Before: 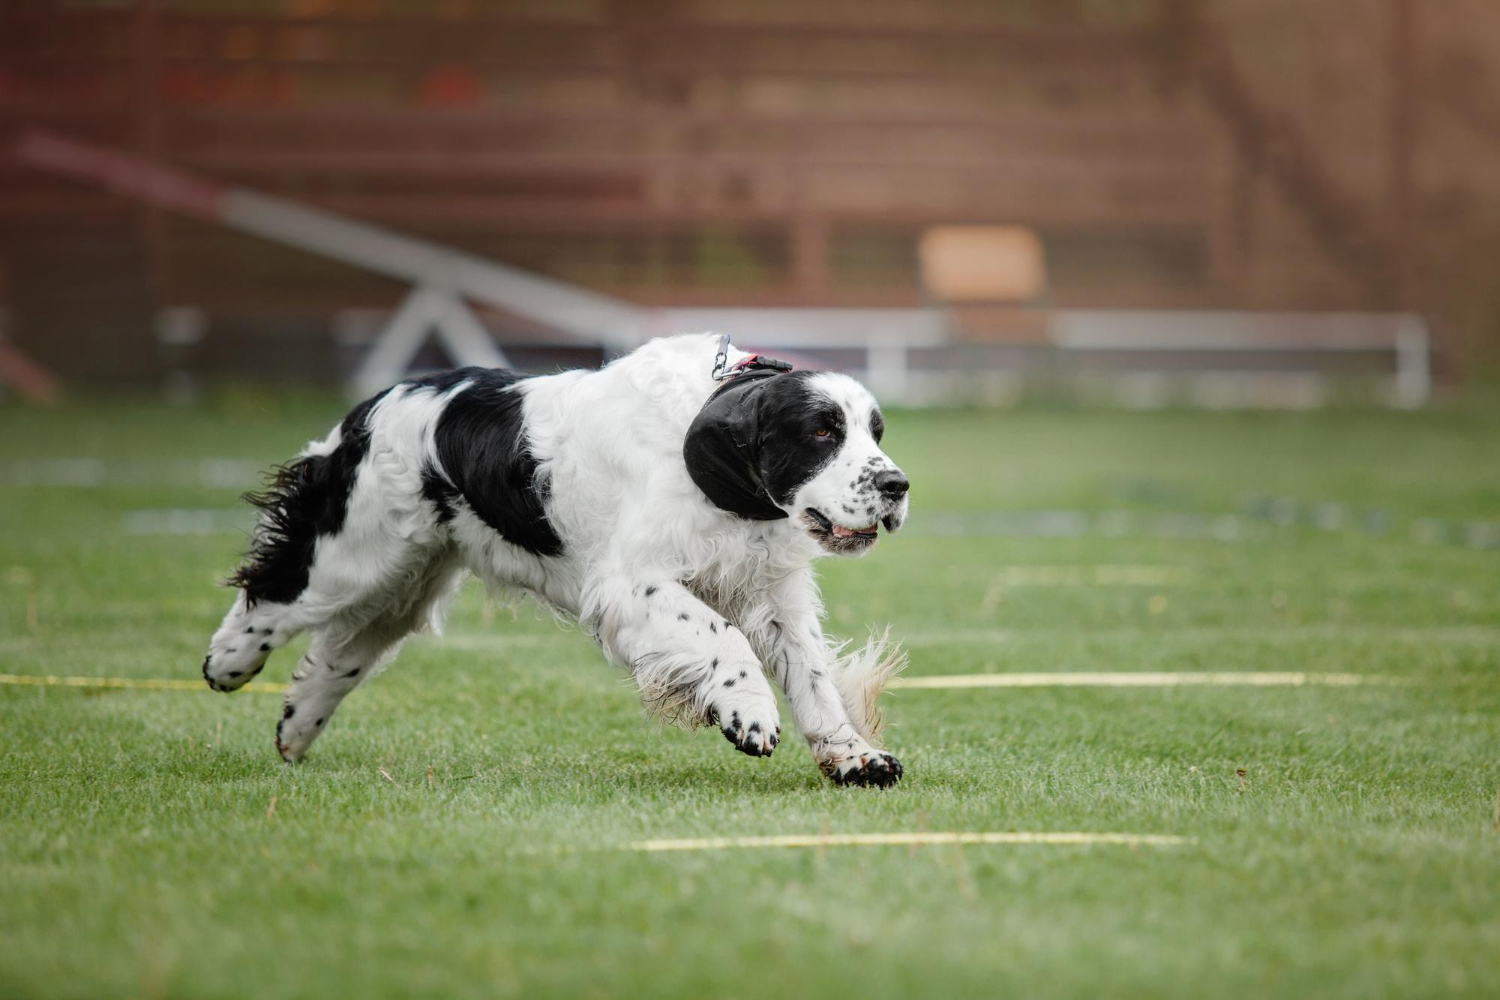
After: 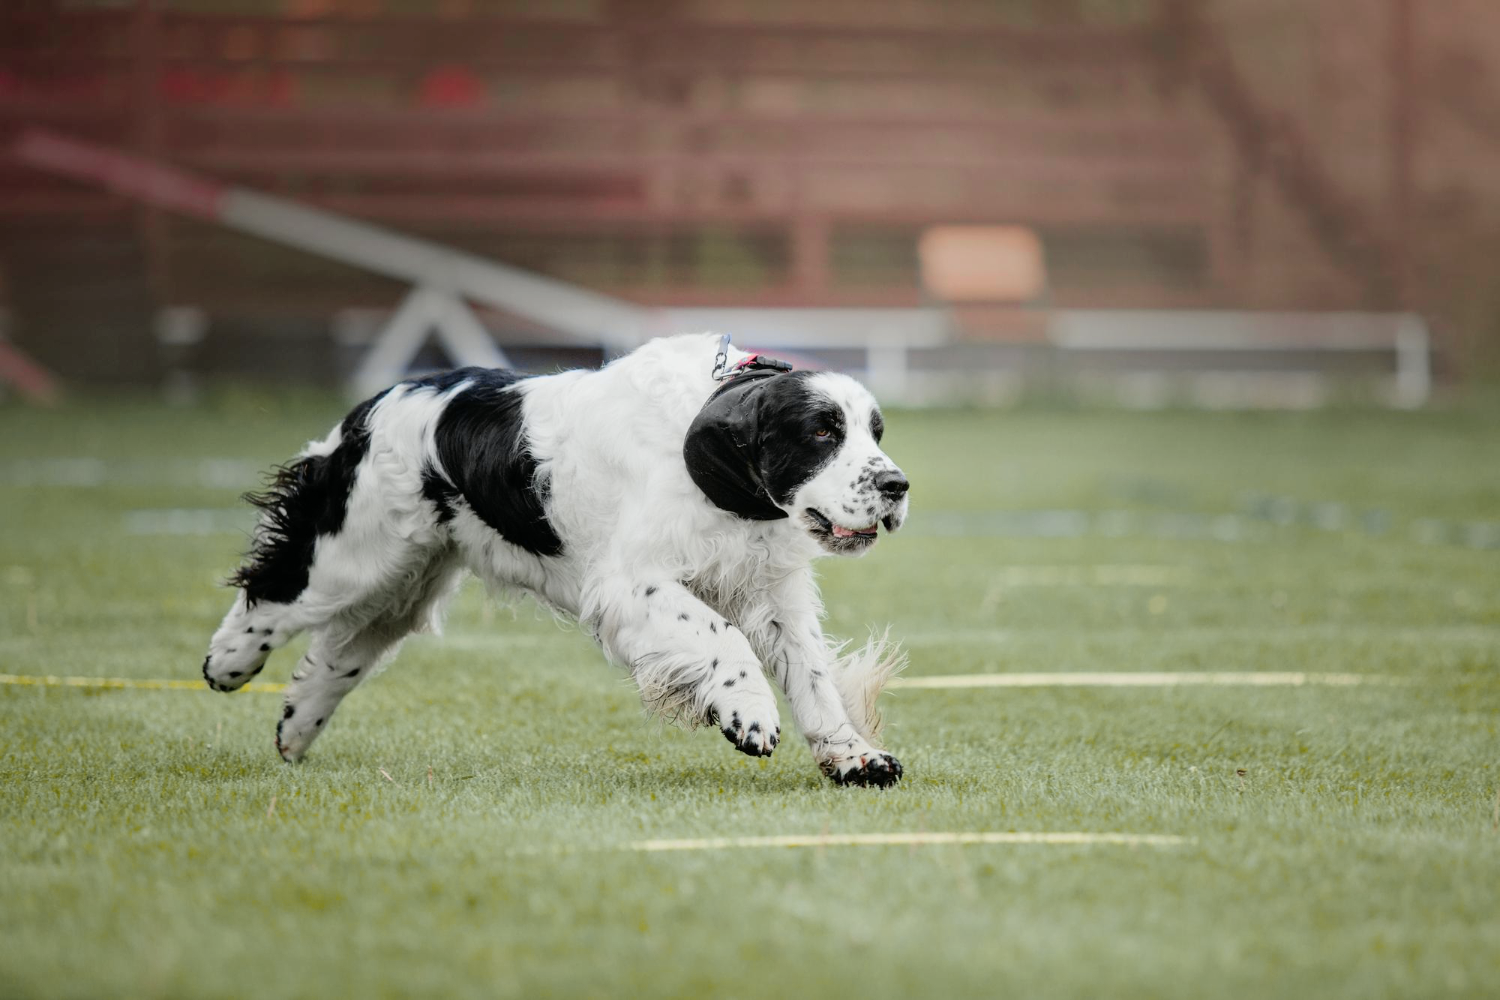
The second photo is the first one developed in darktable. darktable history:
tone curve: curves: ch0 [(0, 0) (0.07, 0.052) (0.23, 0.254) (0.486, 0.53) (0.822, 0.825) (0.994, 0.955)]; ch1 [(0, 0) (0.226, 0.261) (0.379, 0.442) (0.469, 0.472) (0.495, 0.495) (0.514, 0.504) (0.561, 0.568) (0.59, 0.612) (1, 1)]; ch2 [(0, 0) (0.269, 0.299) (0.459, 0.441) (0.498, 0.499) (0.523, 0.52) (0.586, 0.569) (0.635, 0.617) (0.659, 0.681) (0.718, 0.764) (1, 1)], color space Lab, independent channels, preserve colors none
